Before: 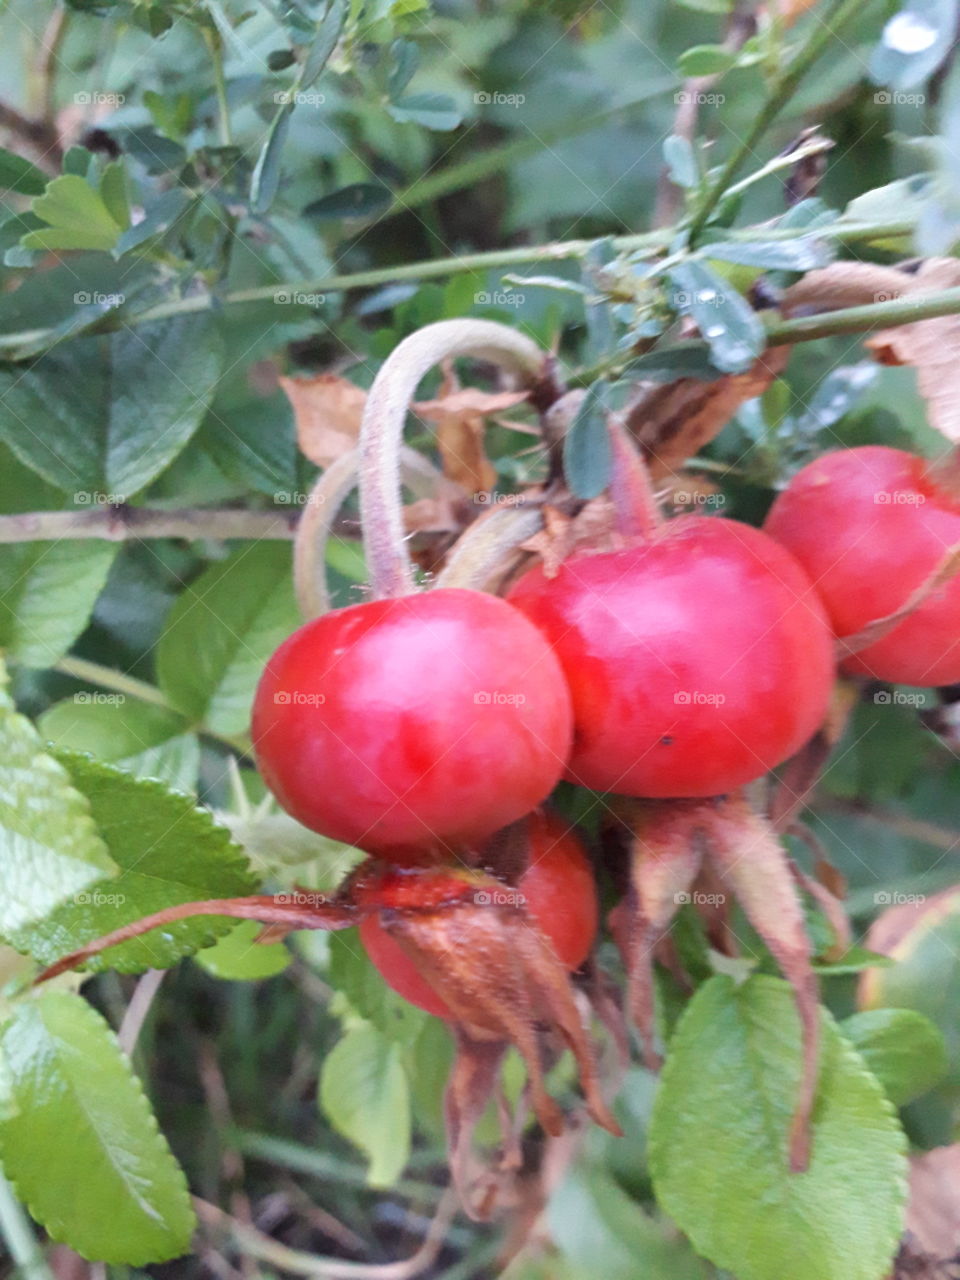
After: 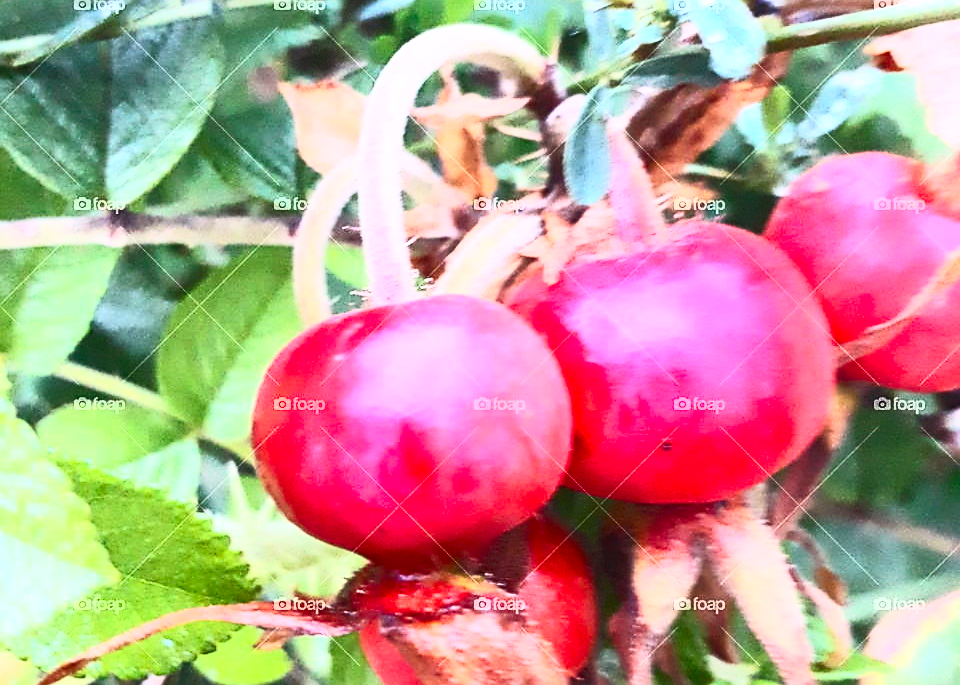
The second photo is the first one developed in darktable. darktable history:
contrast brightness saturation: contrast 0.83, brightness 0.59, saturation 0.59
crop and rotate: top 23.043%, bottom 23.437%
sharpen: radius 1.4, amount 1.25, threshold 0.7
